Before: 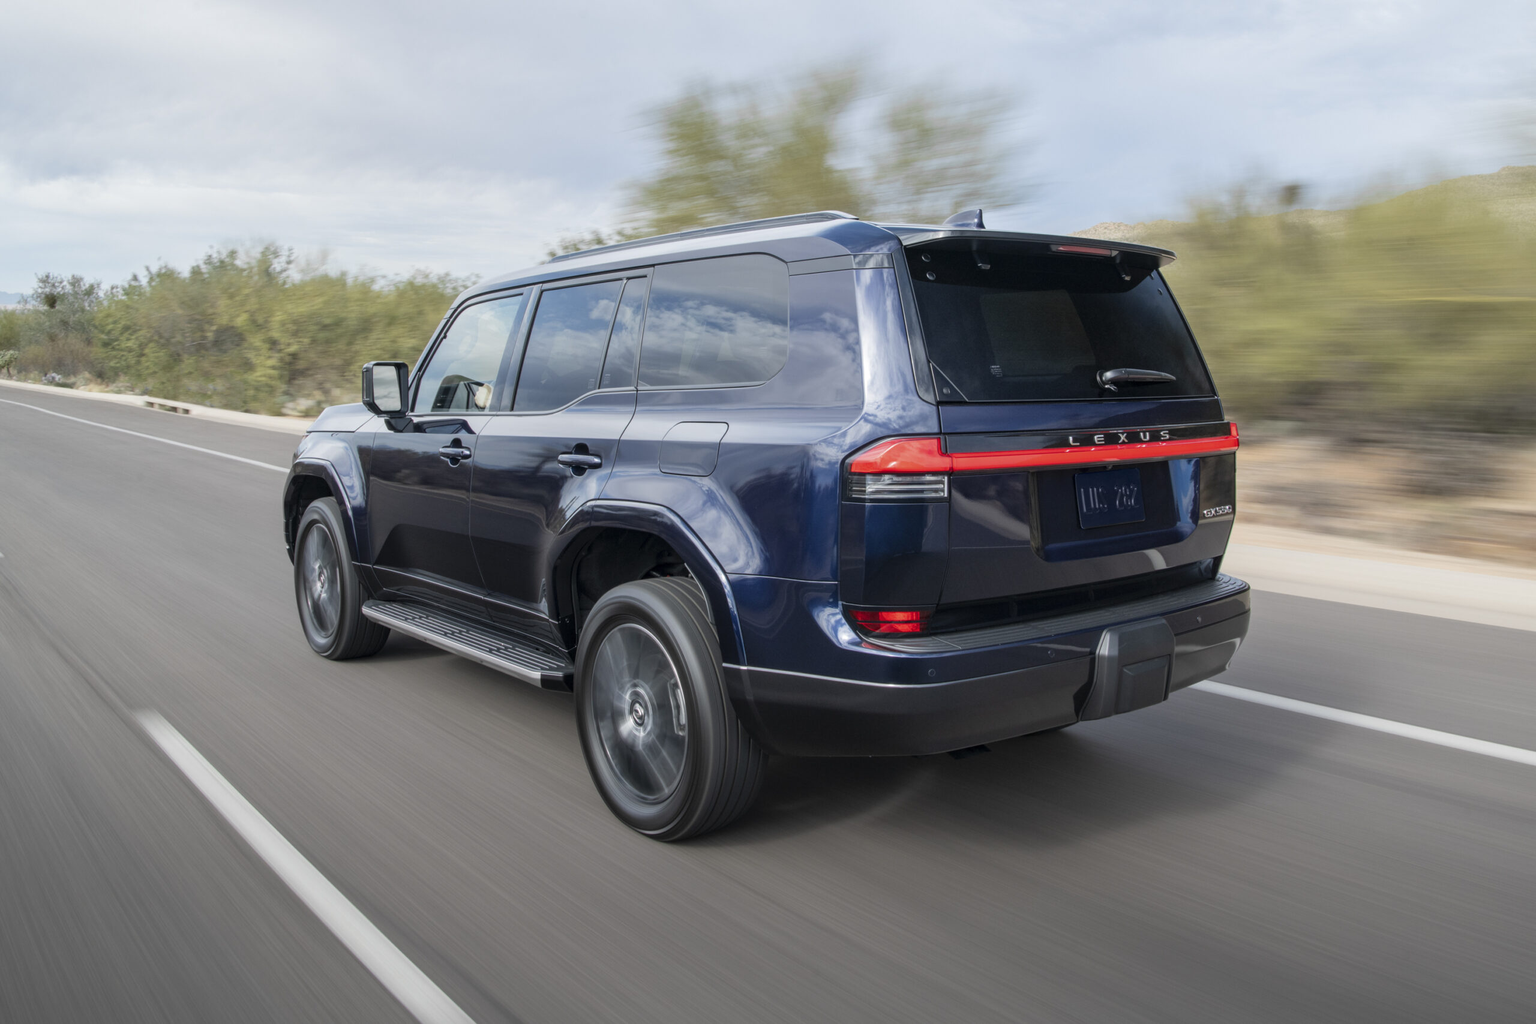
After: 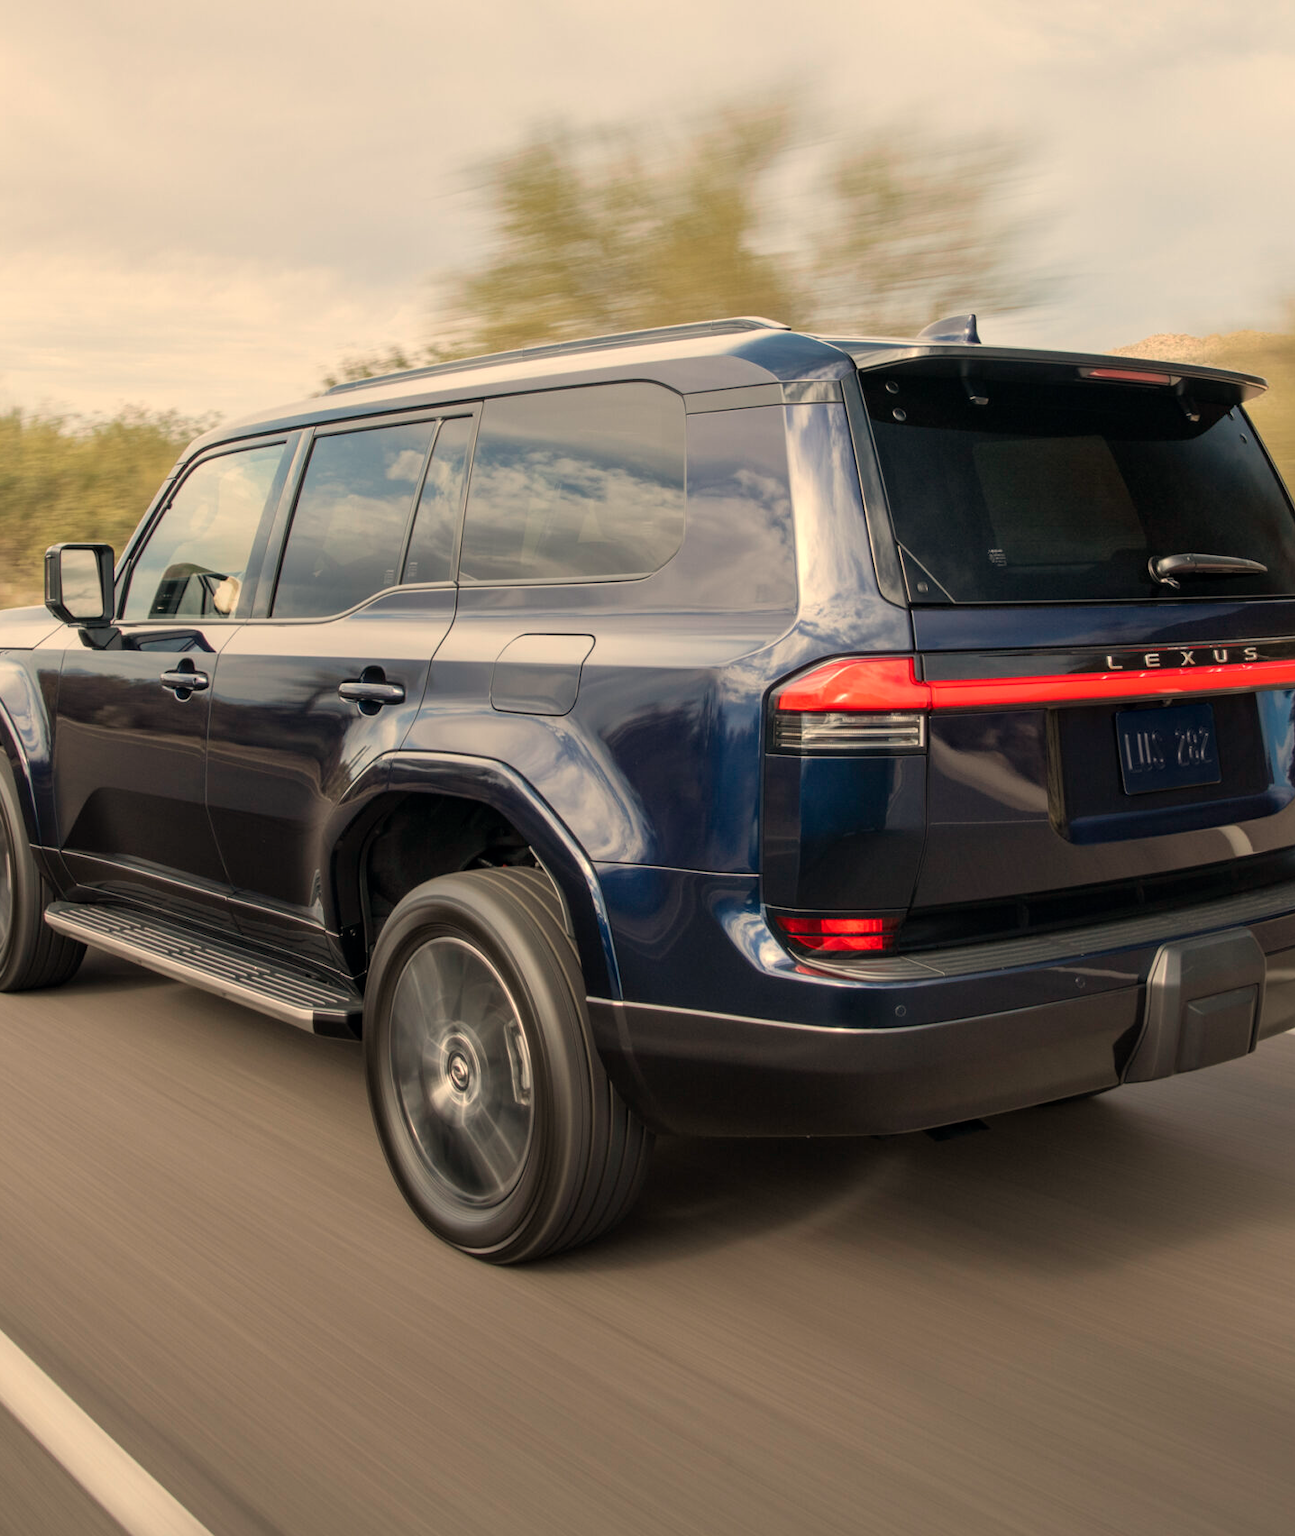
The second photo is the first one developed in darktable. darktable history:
crop: left 21.674%, right 22.086%
white balance: red 1.123, blue 0.83
